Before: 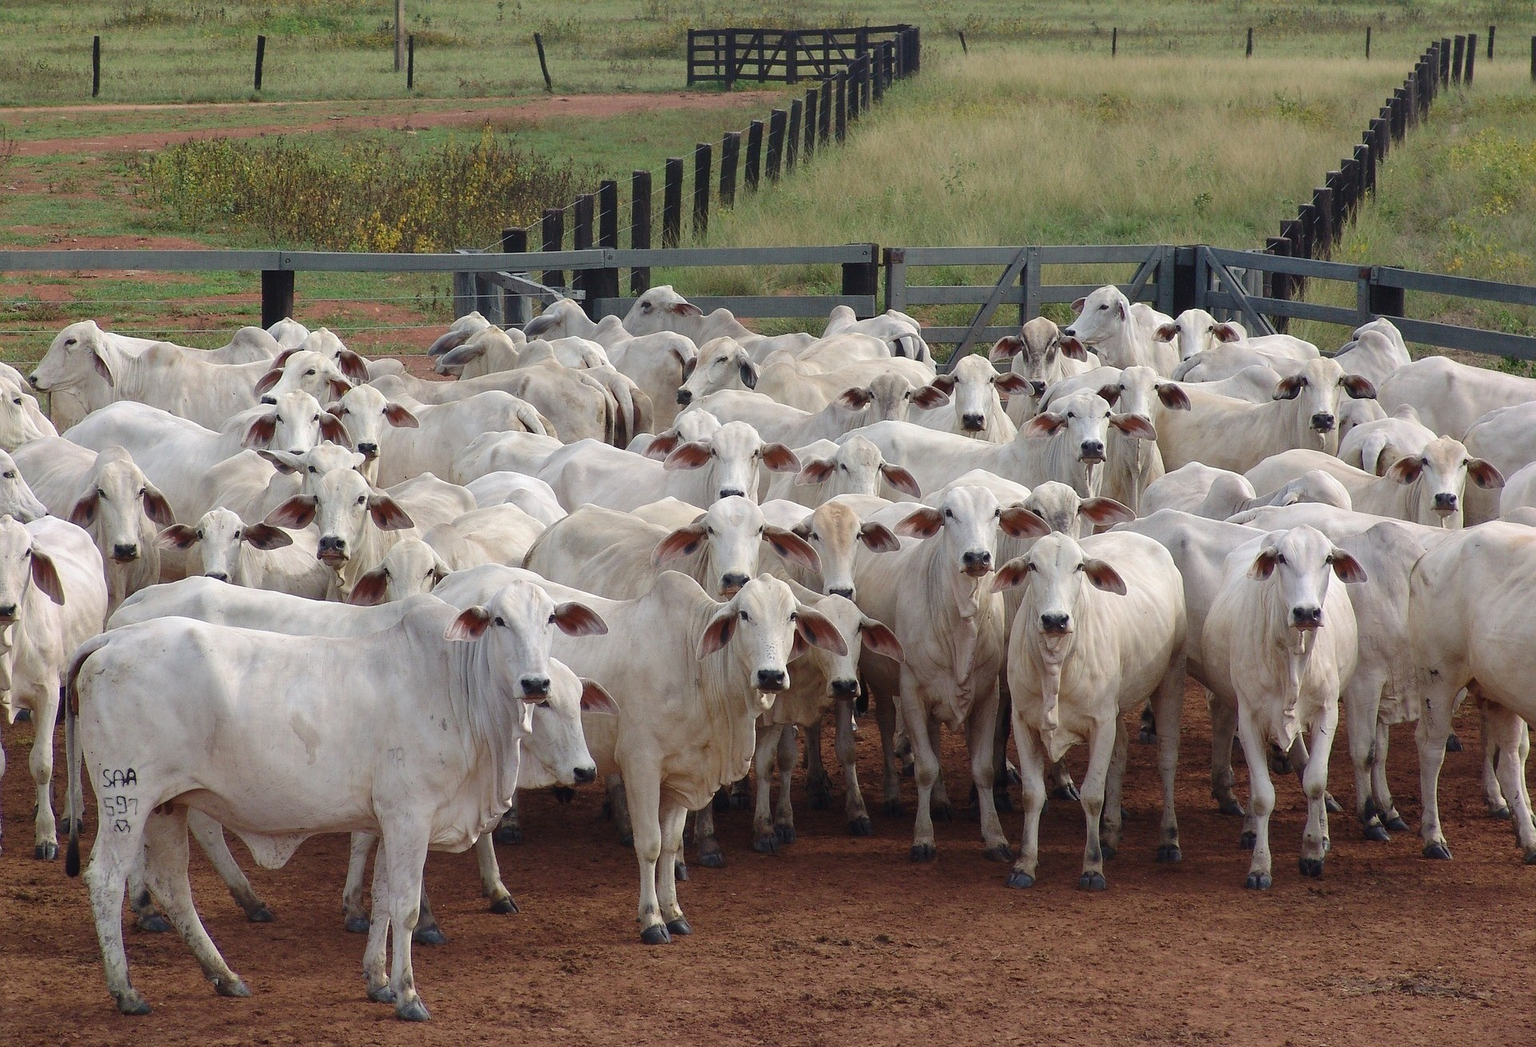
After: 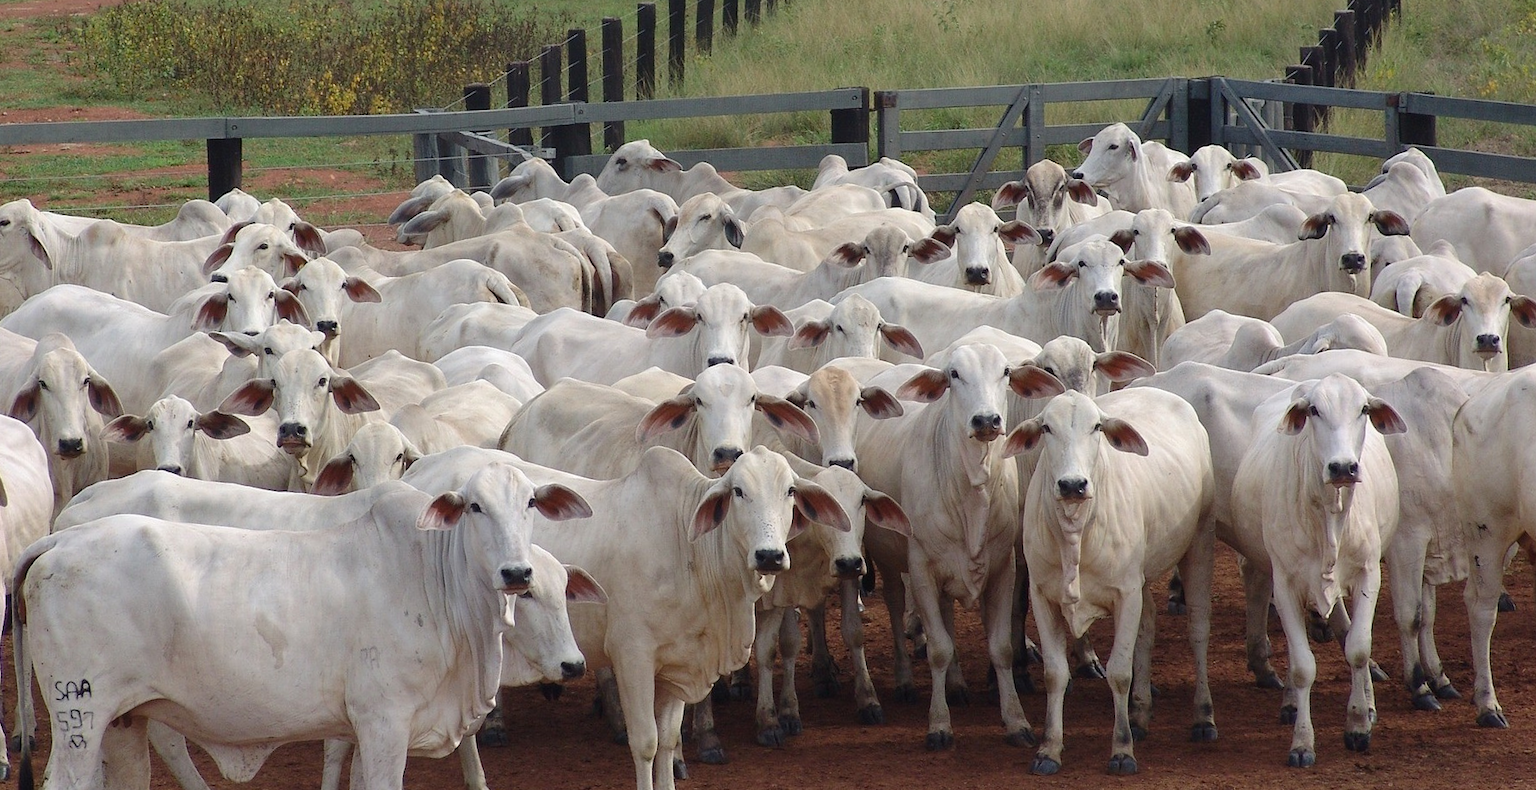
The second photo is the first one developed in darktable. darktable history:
rotate and perspective: rotation -2°, crop left 0.022, crop right 0.978, crop top 0.049, crop bottom 0.951
crop and rotate: left 2.991%, top 13.302%, right 1.981%, bottom 12.636%
